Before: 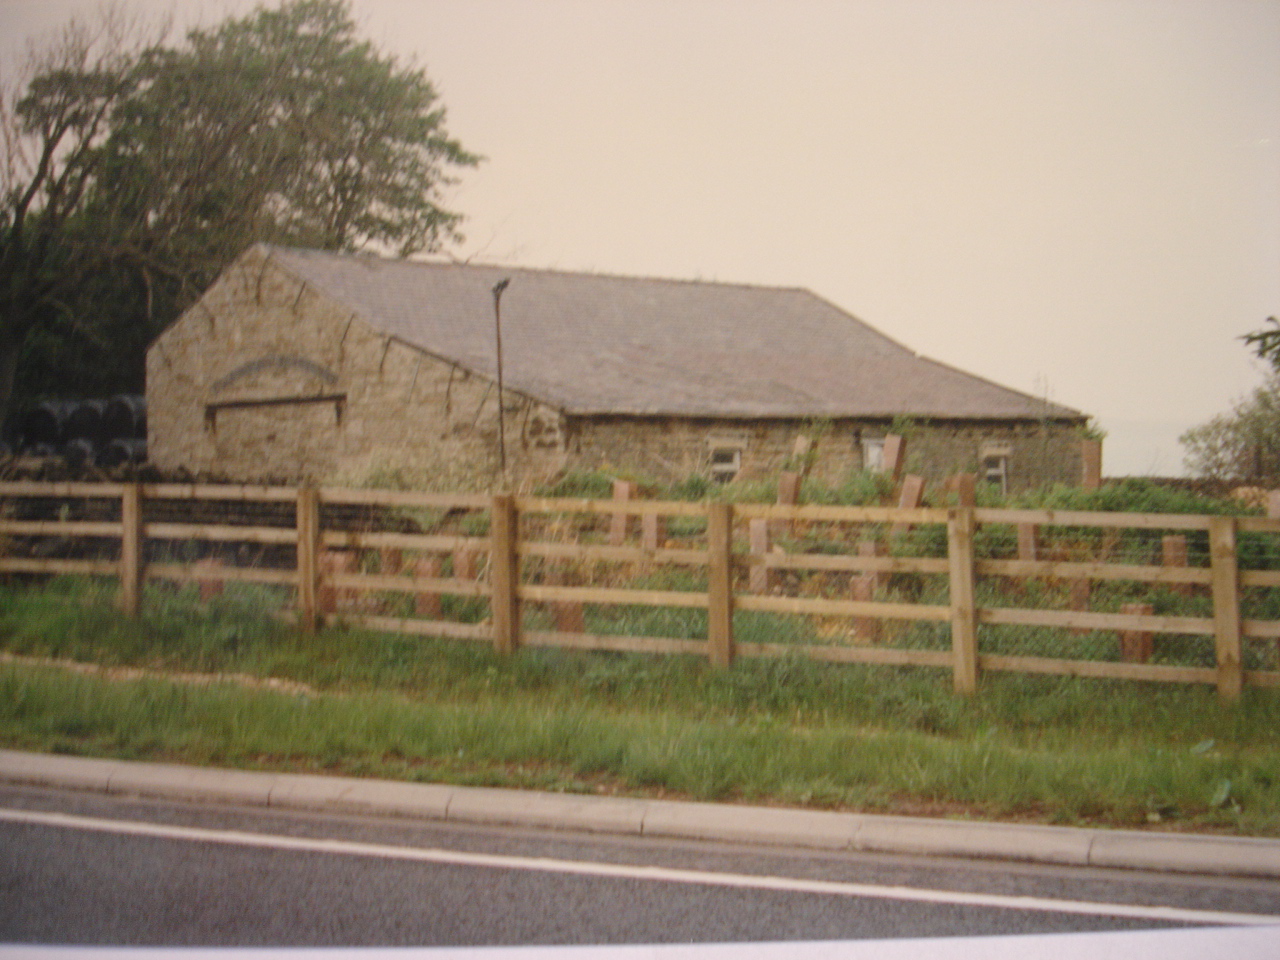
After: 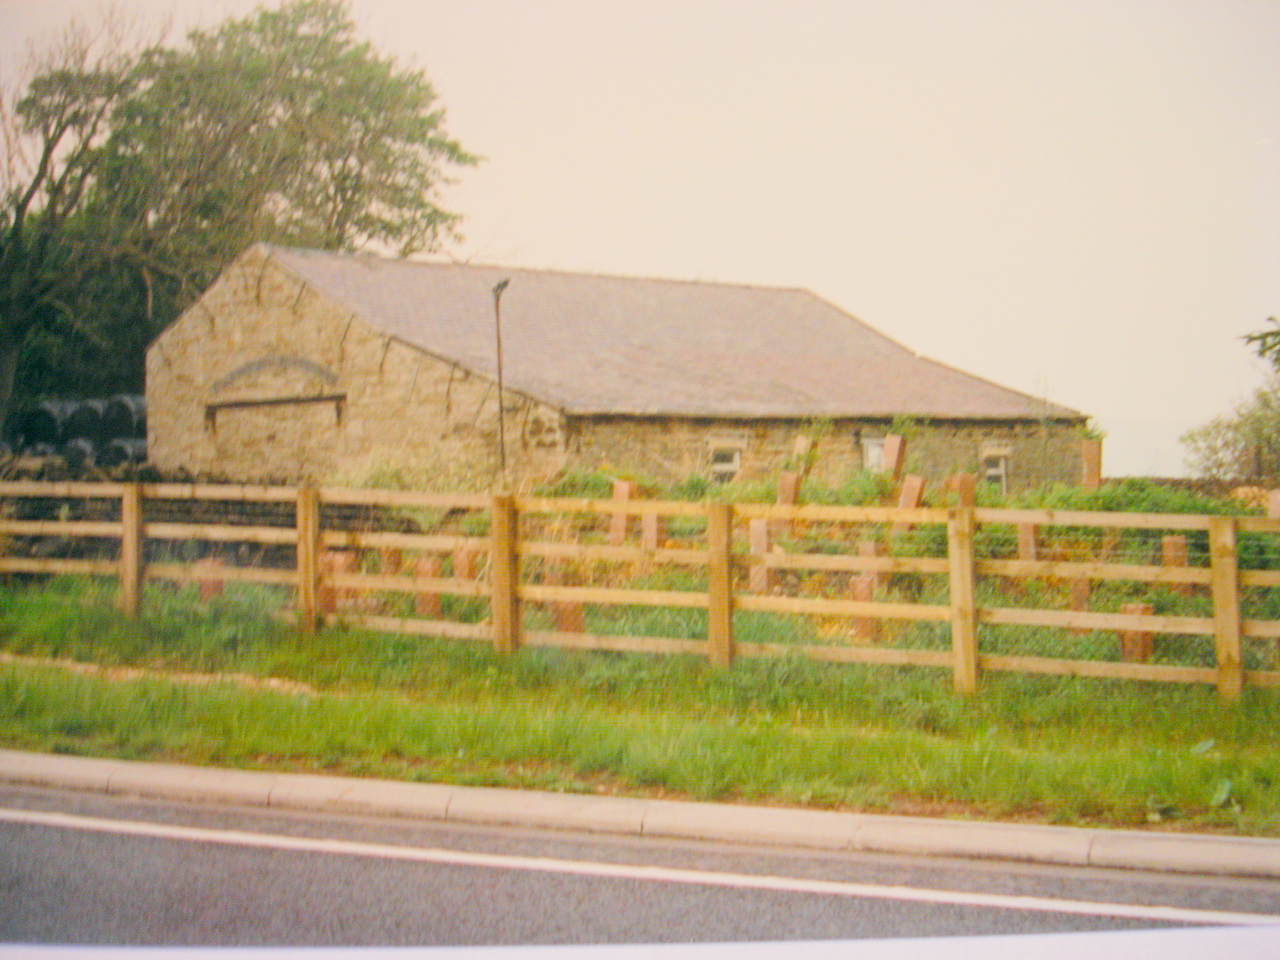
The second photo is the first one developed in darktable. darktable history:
color balance rgb: global offset › luminance -0.313%, global offset › chroma 0.113%, global offset › hue 168.19°, perceptual saturation grading › global saturation 29.933%, perceptual brilliance grading › global brilliance 11.615%
exposure: black level correction 0, exposure 0.895 EV, compensate highlight preservation false
filmic rgb: black relative exposure -8.78 EV, white relative exposure 4.98 EV, target black luminance 0%, hardness 3.76, latitude 65.38%, contrast 0.825, shadows ↔ highlights balance 19.26%, preserve chrominance RGB euclidean norm, color science v5 (2021), contrast in shadows safe, contrast in highlights safe
